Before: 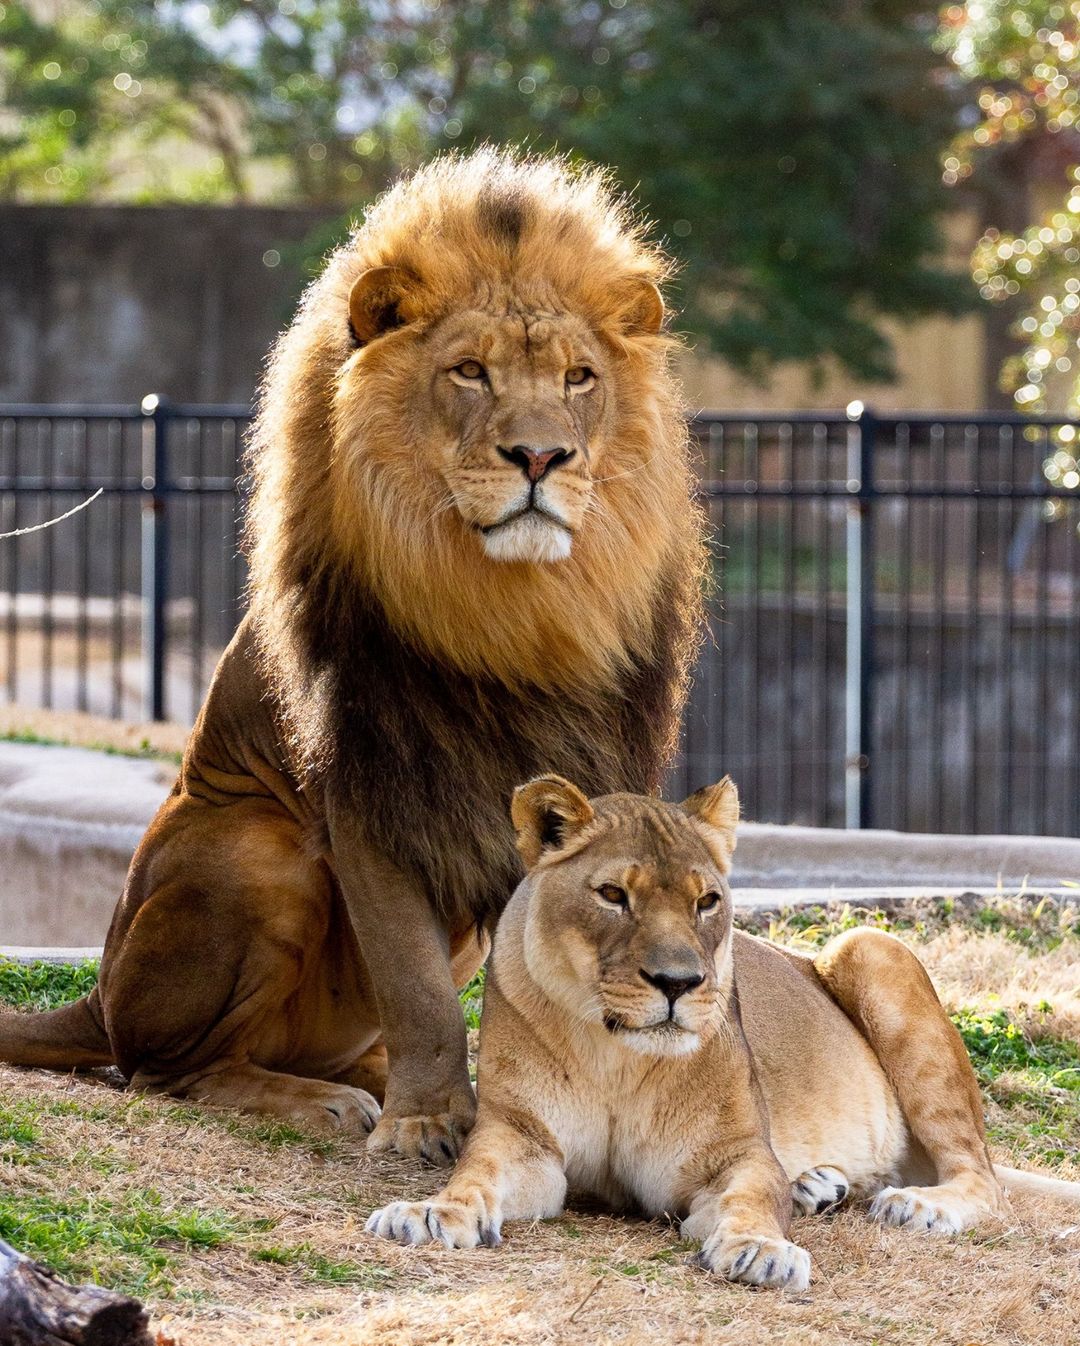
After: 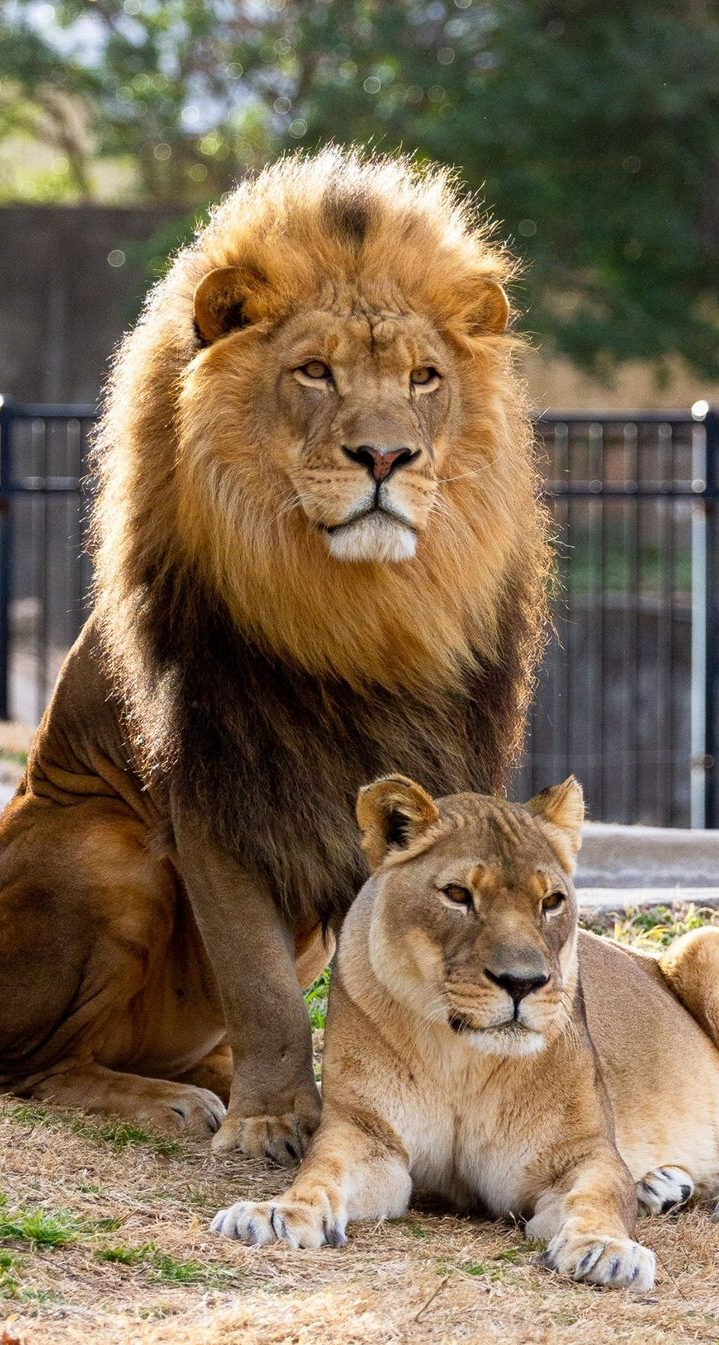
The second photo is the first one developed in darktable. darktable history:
crop and rotate: left 14.436%, right 18.898%
